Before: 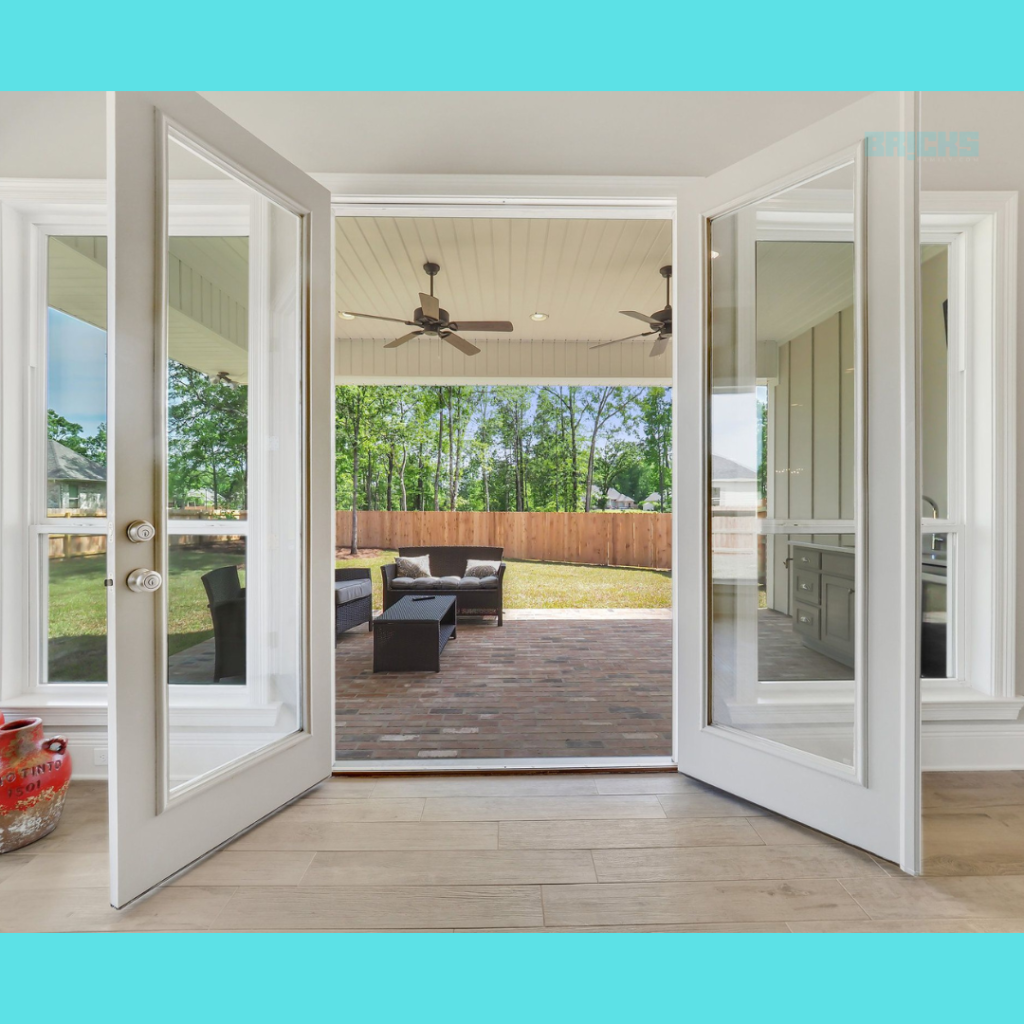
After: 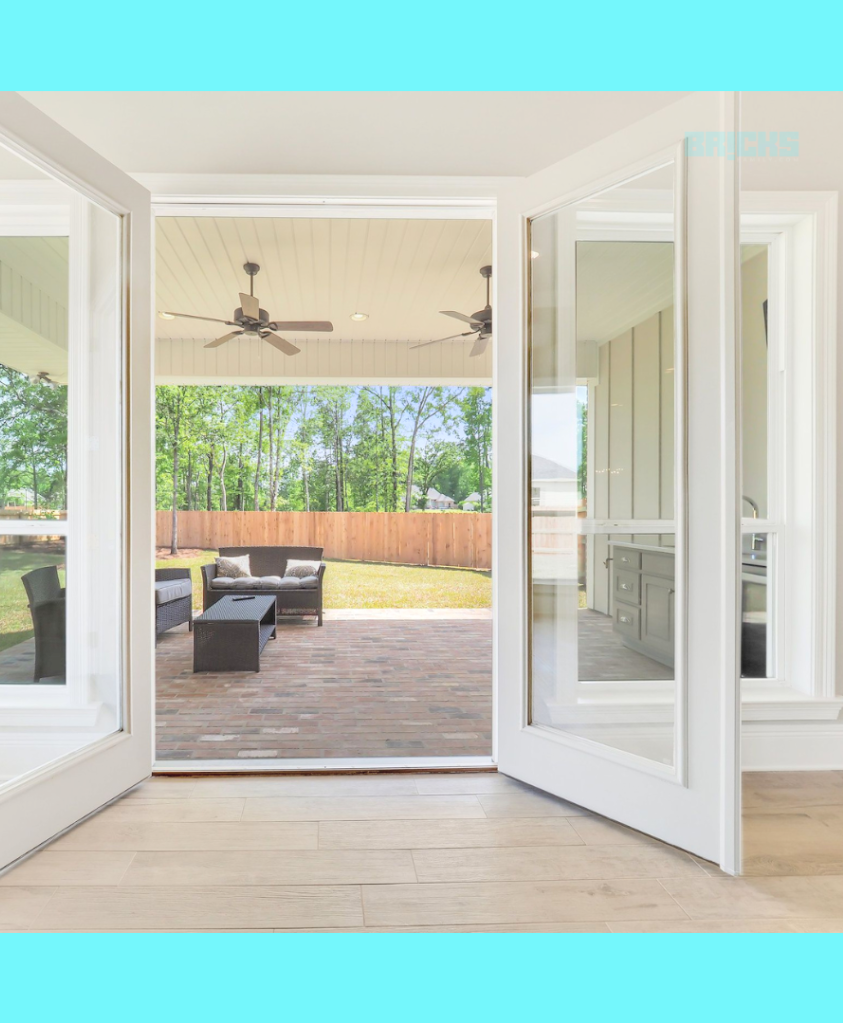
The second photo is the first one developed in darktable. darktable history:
exposure: black level correction 0.001, compensate highlight preservation false
global tonemap: drago (0.7, 100)
crop: left 17.582%, bottom 0.031%
